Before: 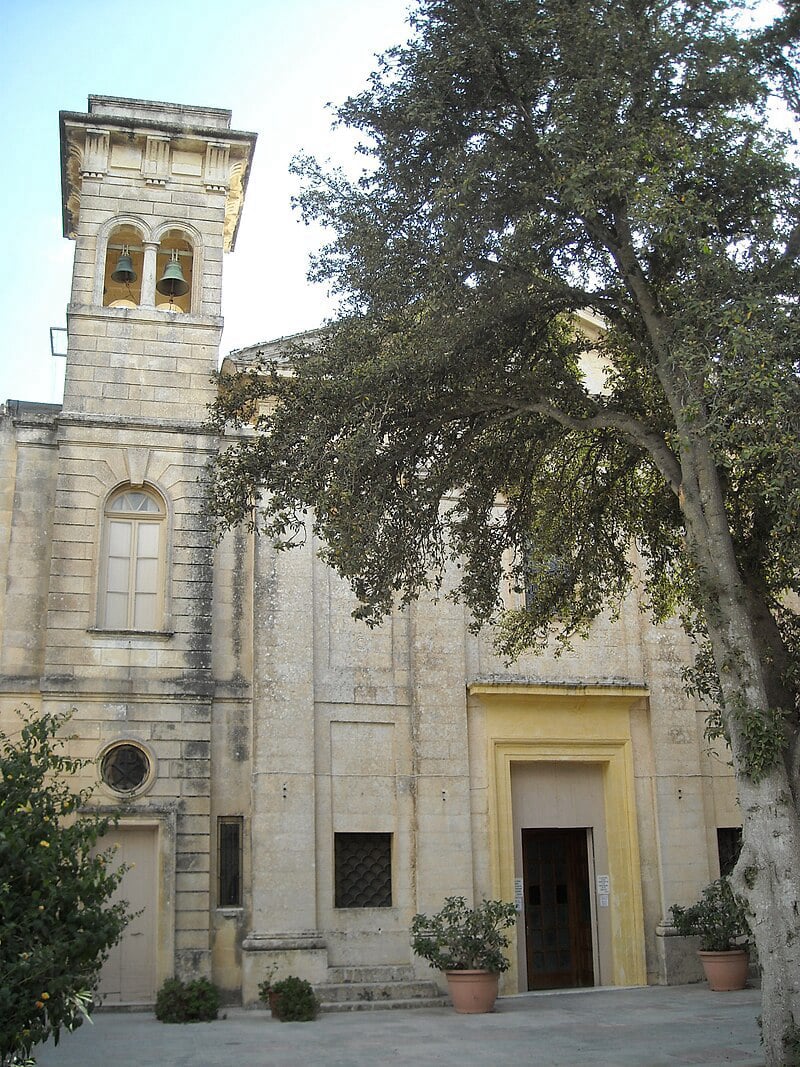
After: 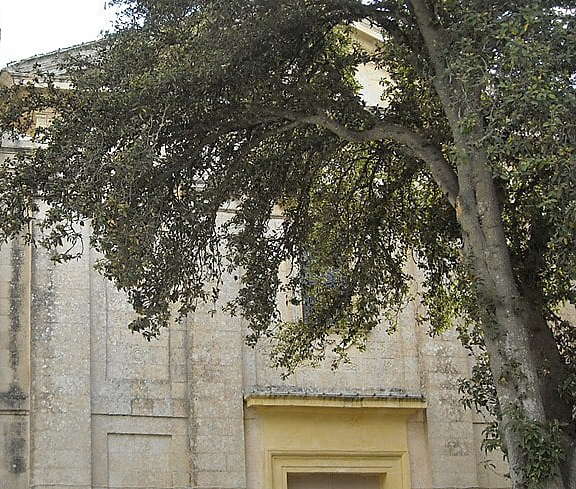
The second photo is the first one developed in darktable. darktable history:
sharpen: amount 0.2
crop and rotate: left 27.938%, top 27.046%, bottom 27.046%
